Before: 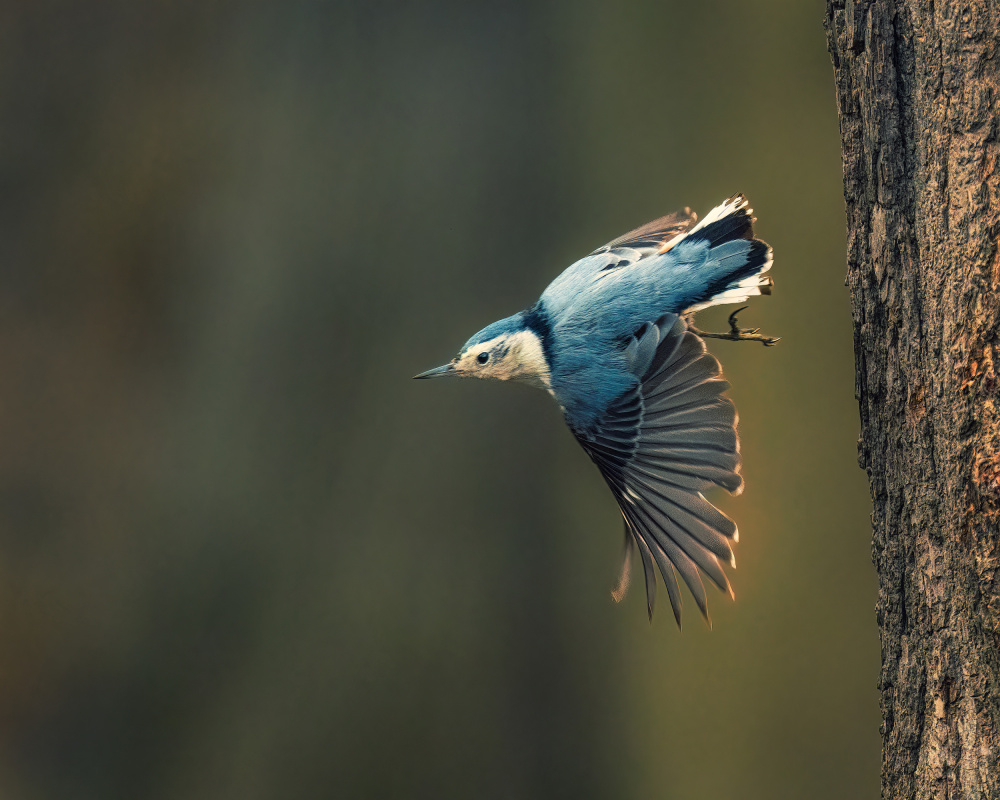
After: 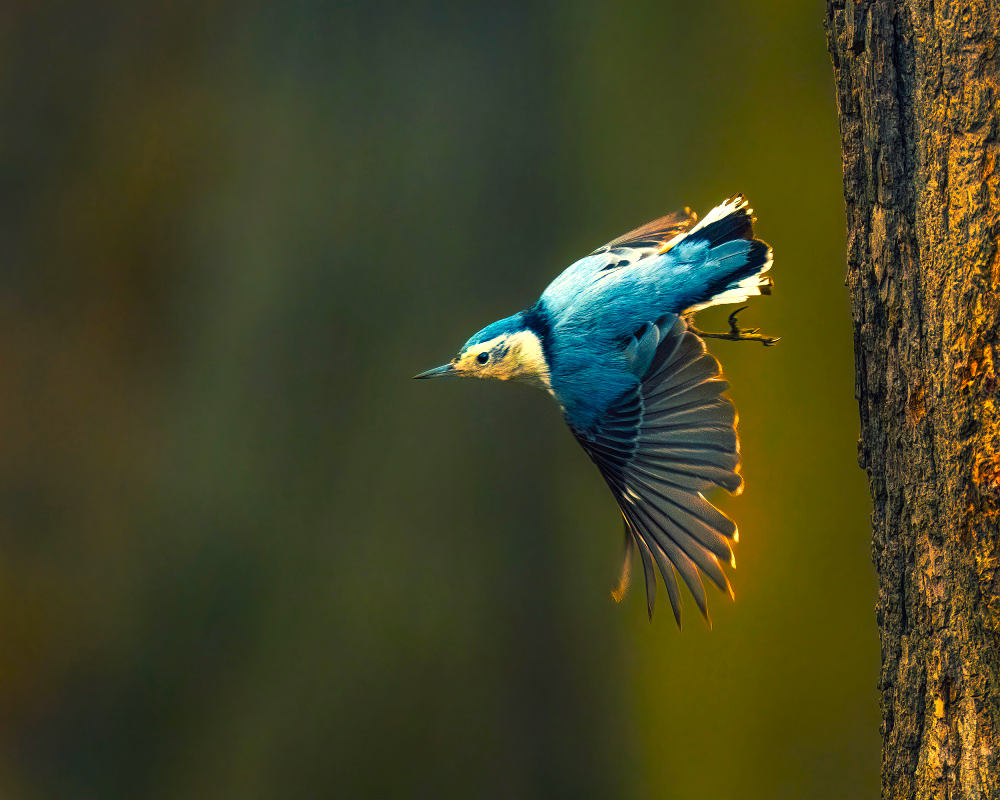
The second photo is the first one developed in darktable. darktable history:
contrast brightness saturation: saturation 0.131
color balance rgb: global offset › hue 170.98°, perceptual saturation grading › global saturation 29.81%, perceptual brilliance grading › highlights 14.117%, perceptual brilliance grading › shadows -18.659%, global vibrance 50.61%
